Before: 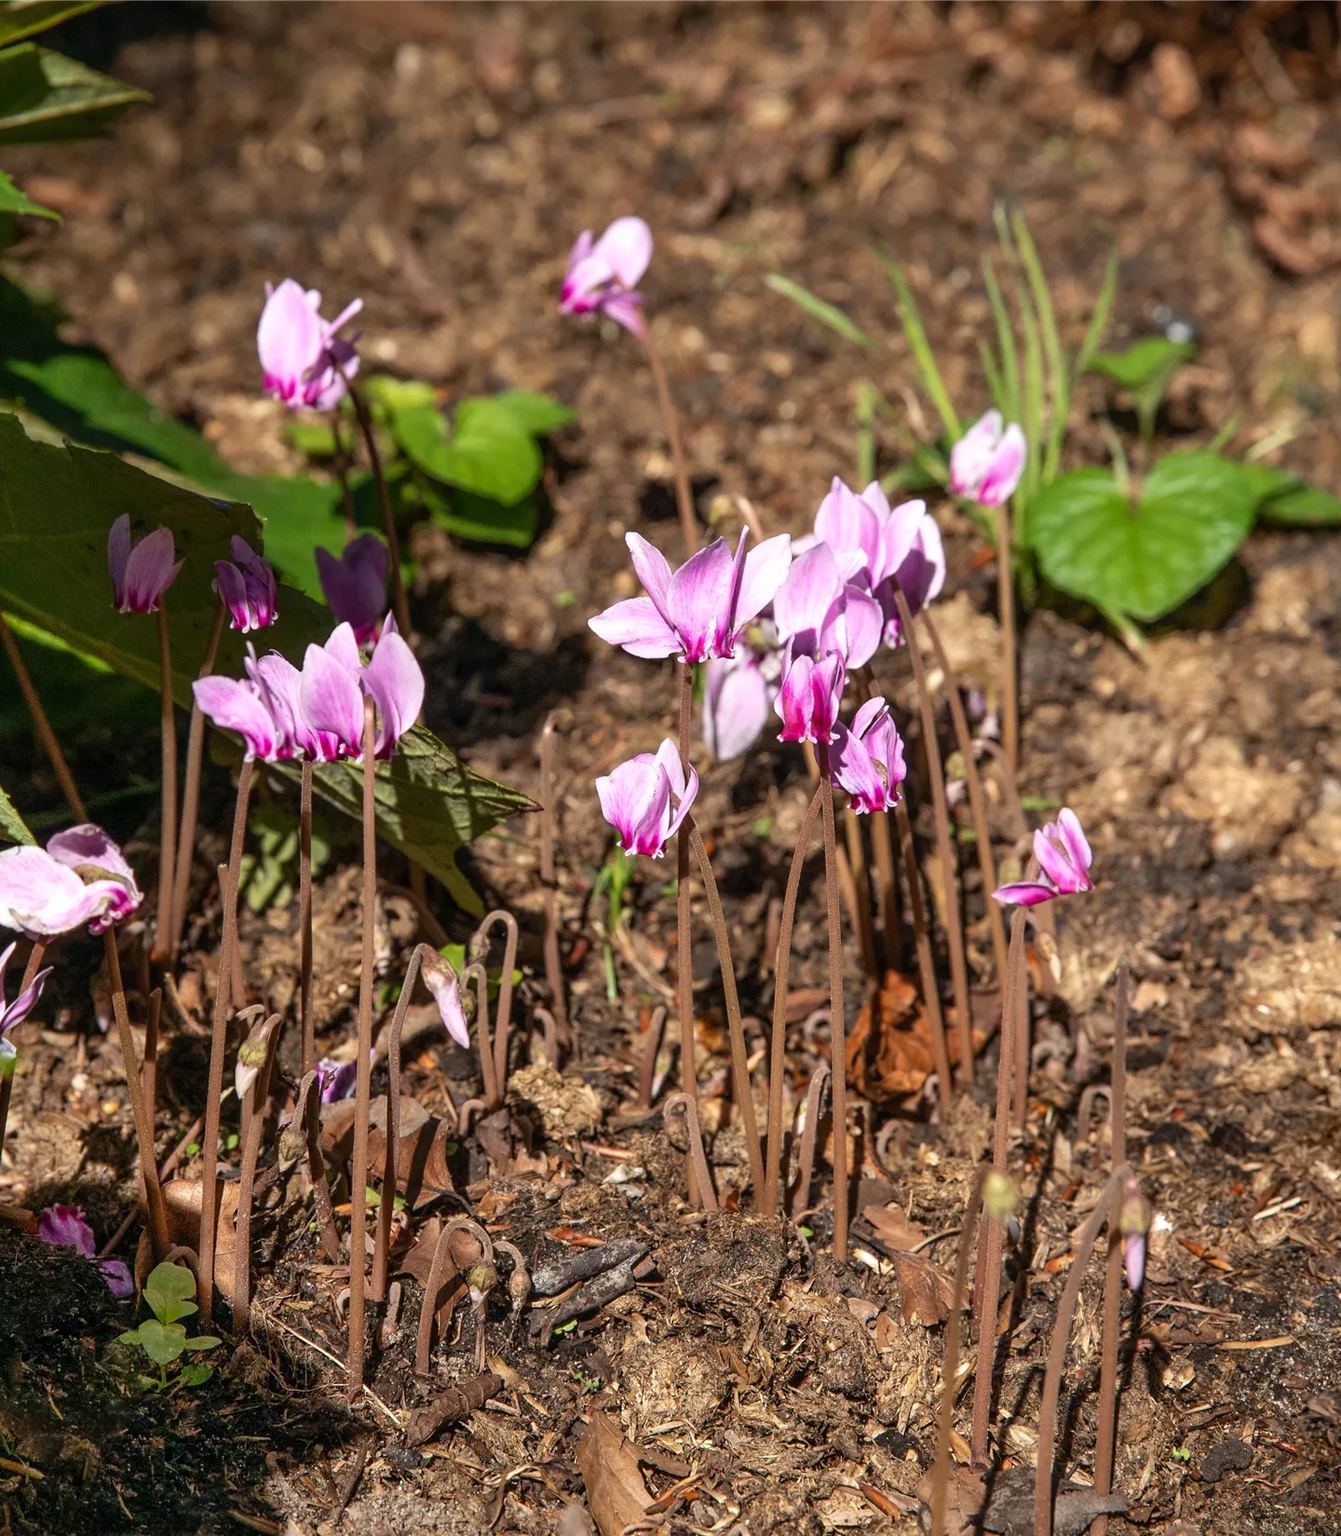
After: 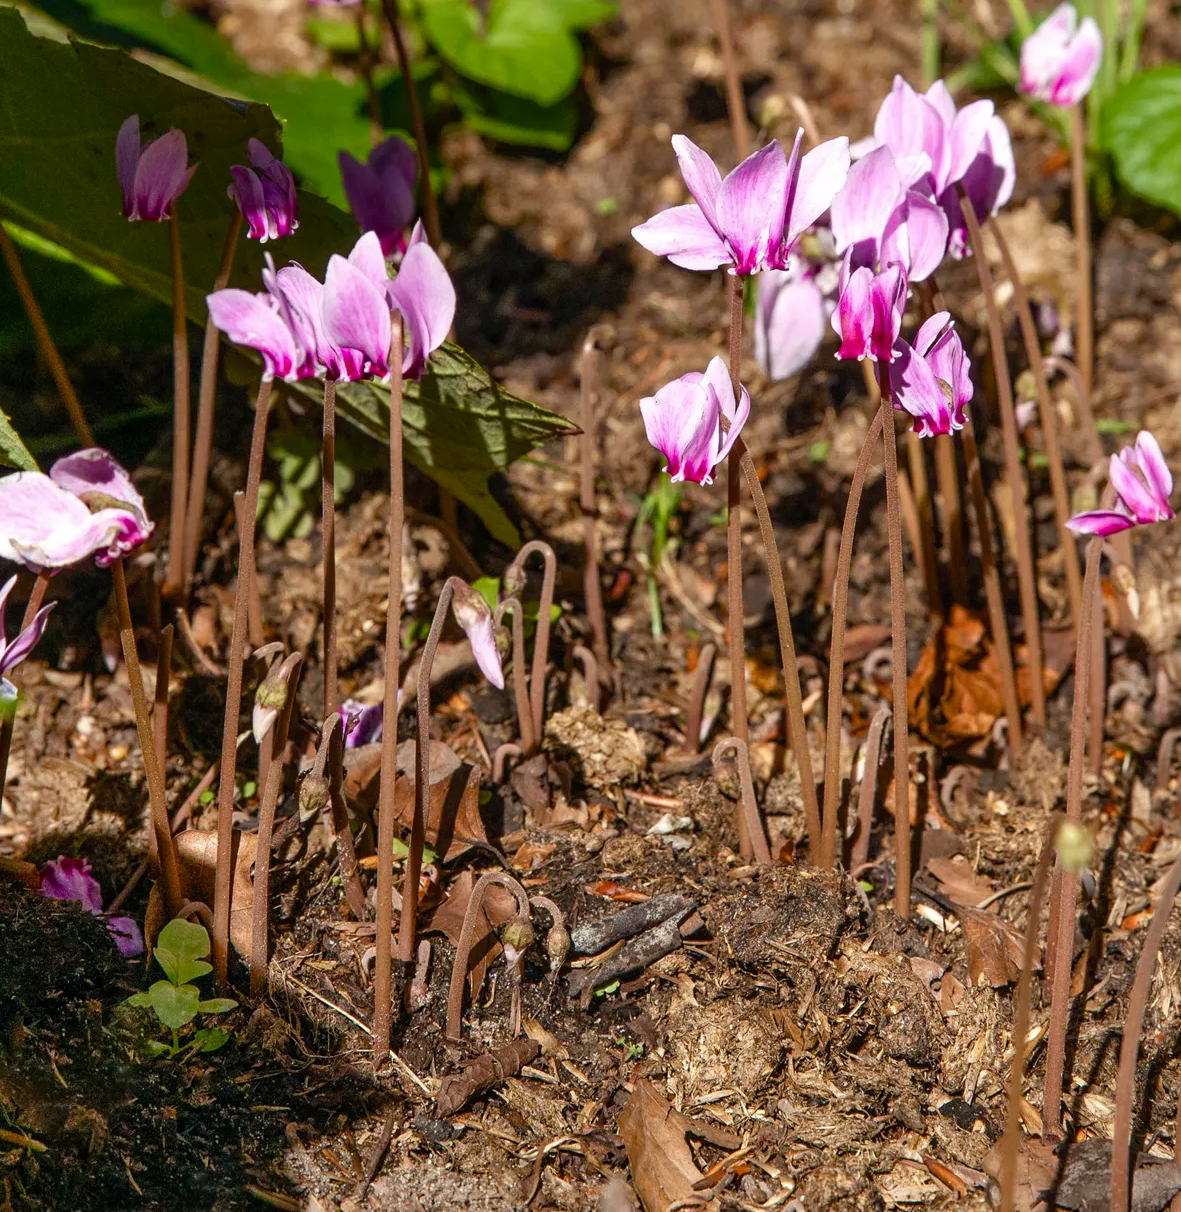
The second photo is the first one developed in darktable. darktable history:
contrast brightness saturation: saturation -0.05
crop: top 26.531%, right 17.959%
color balance rgb: perceptual saturation grading › global saturation 20%, perceptual saturation grading › highlights -25%, perceptual saturation grading › shadows 25%
